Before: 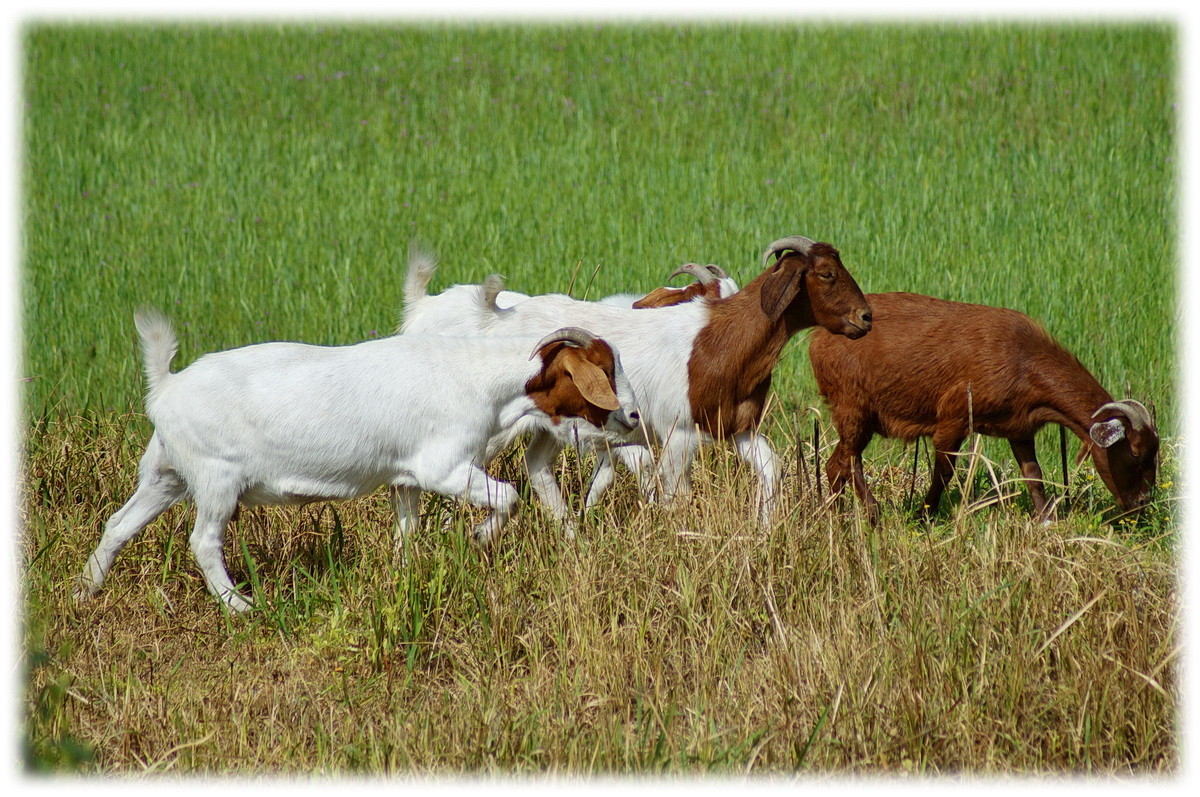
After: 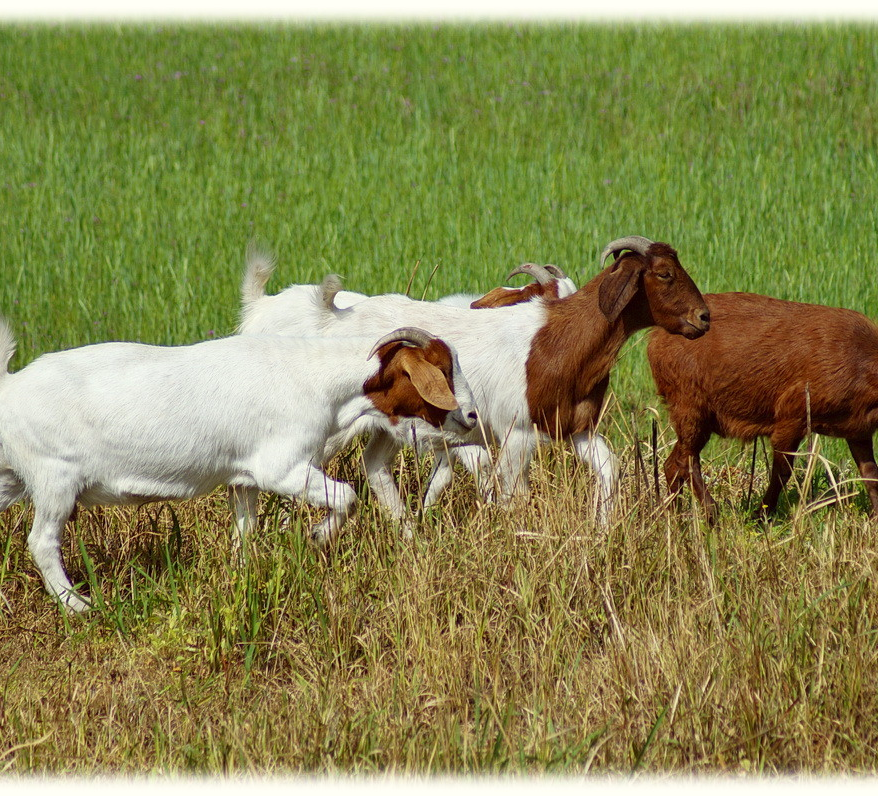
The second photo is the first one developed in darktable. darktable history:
crop: left 13.504%, top 0%, right 13.325%
shadows and highlights: shadows -0.176, highlights 41.31
color correction: highlights a* -0.958, highlights b* 4.55, shadows a* 3.6
